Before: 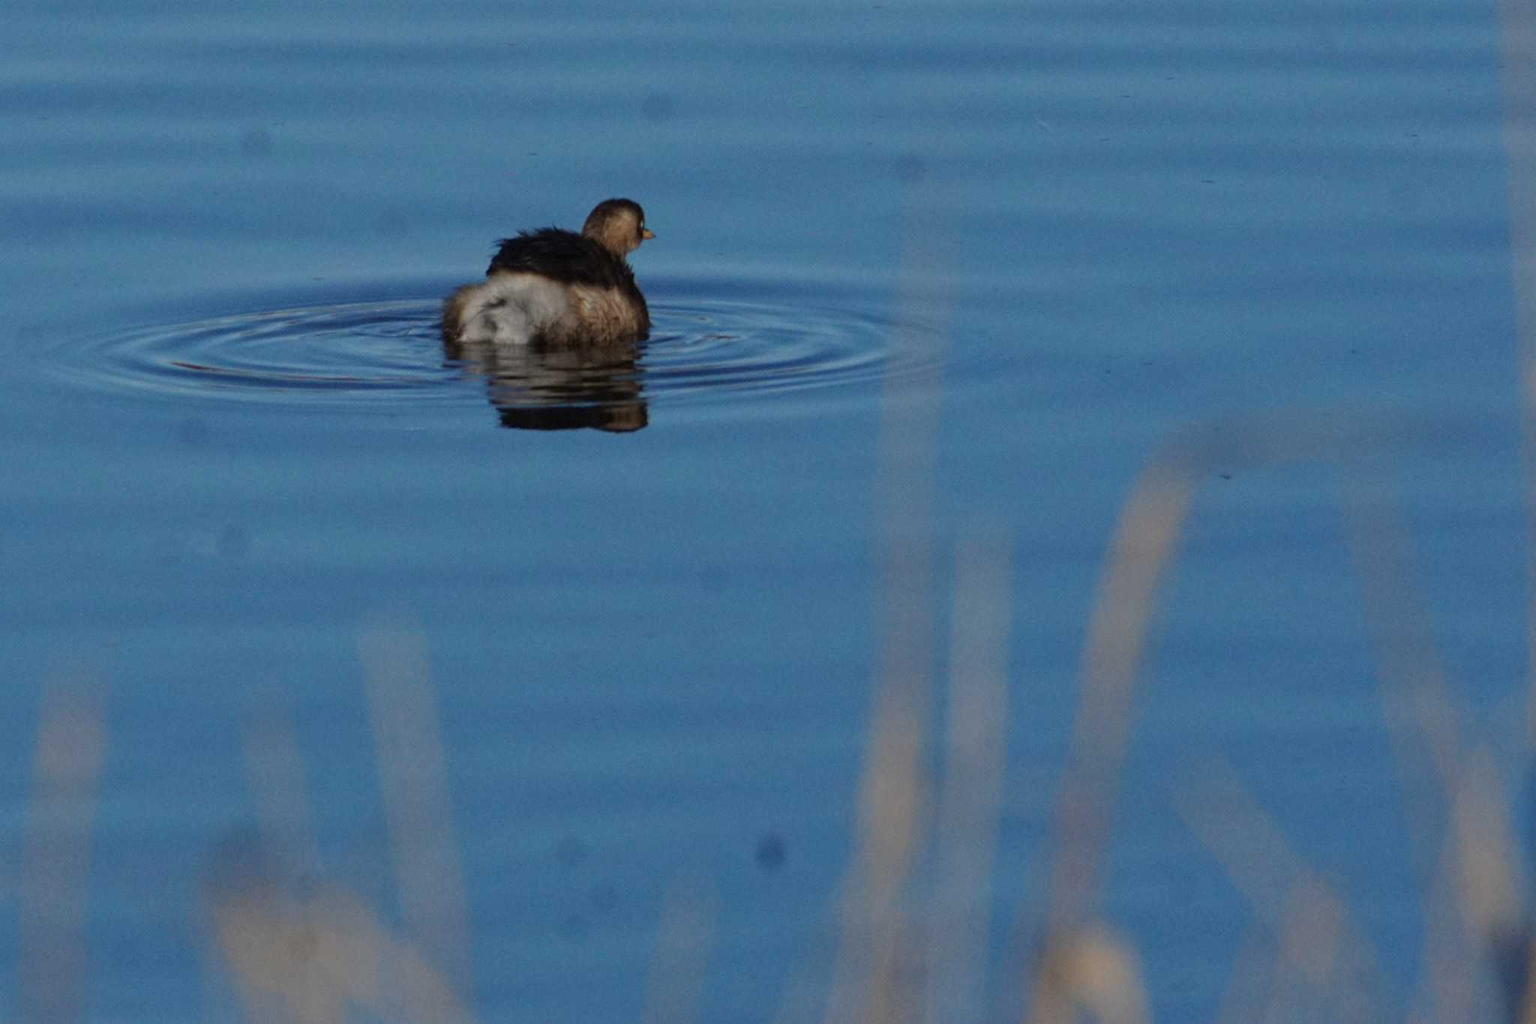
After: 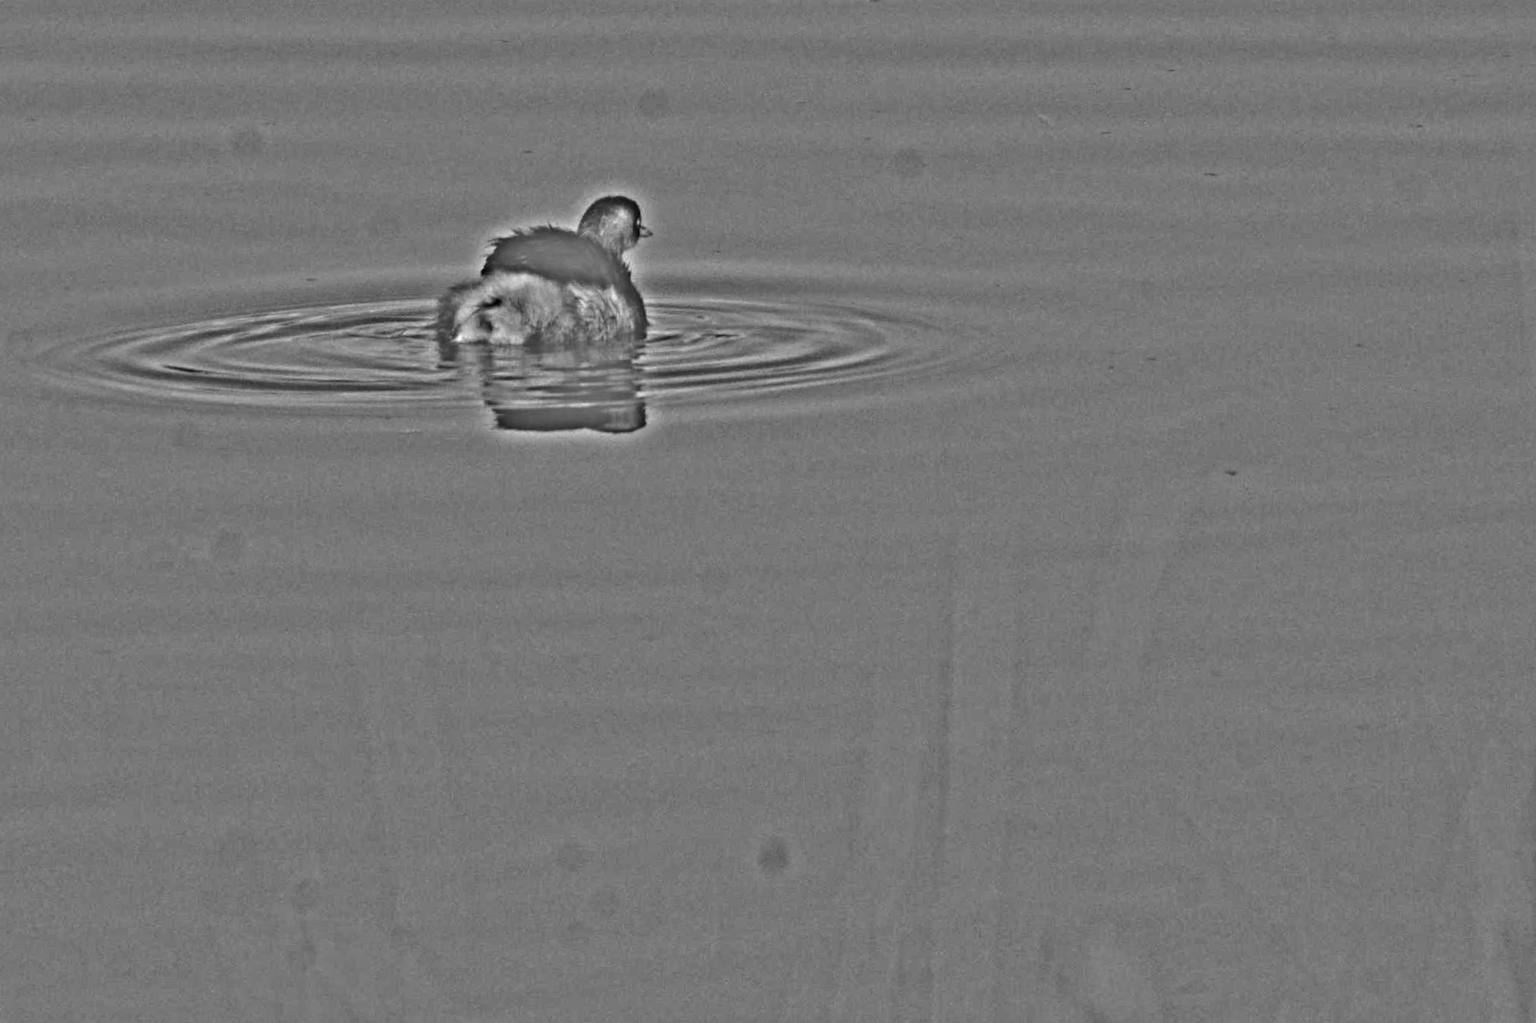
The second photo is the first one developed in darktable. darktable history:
highpass: on, module defaults
white balance: red 0.98, blue 1.61
exposure: black level correction -0.015, compensate highlight preservation false
rotate and perspective: rotation -0.45°, automatic cropping original format, crop left 0.008, crop right 0.992, crop top 0.012, crop bottom 0.988
